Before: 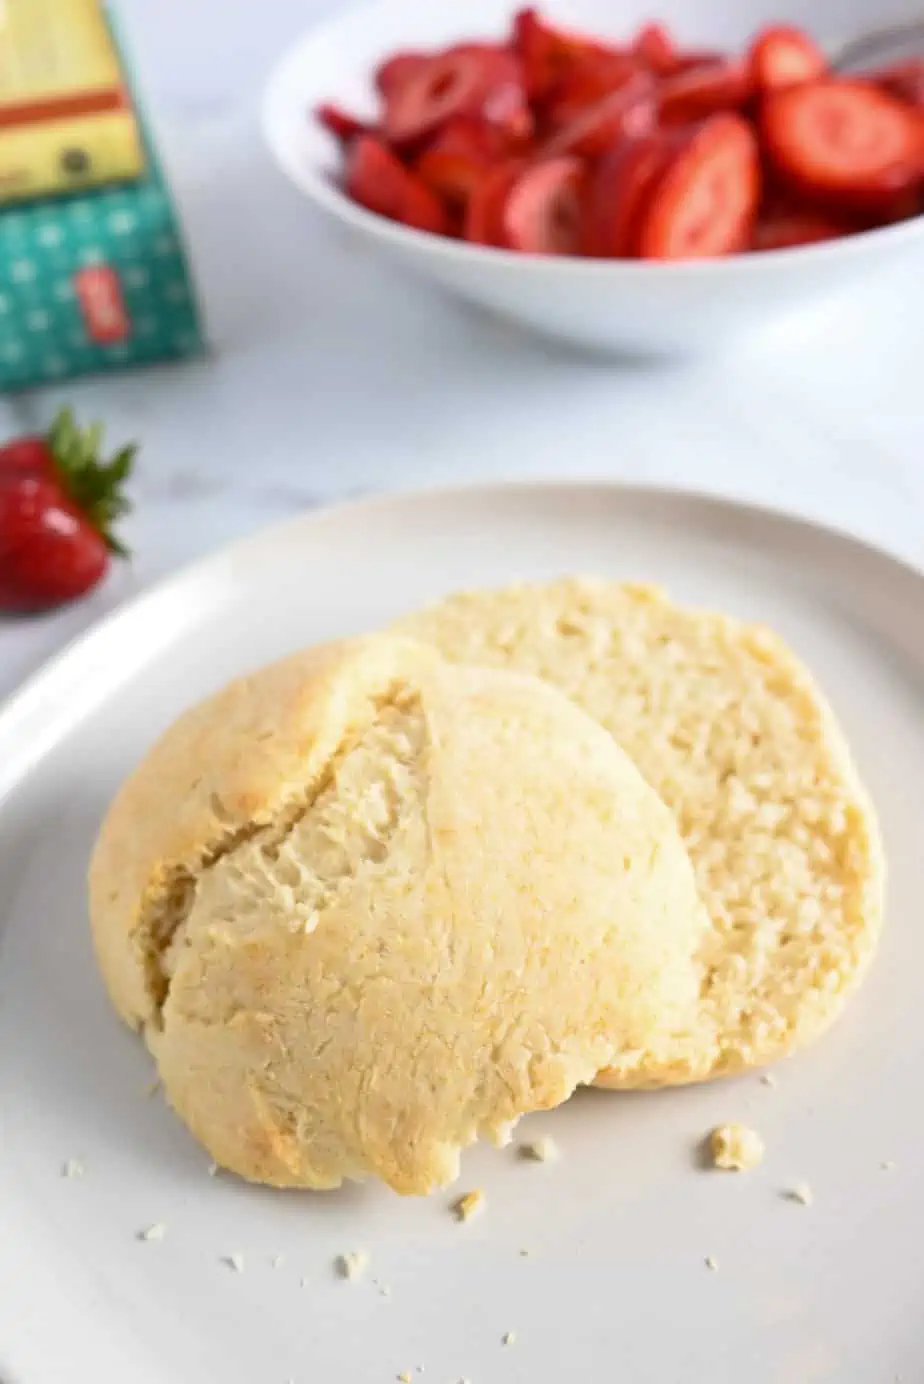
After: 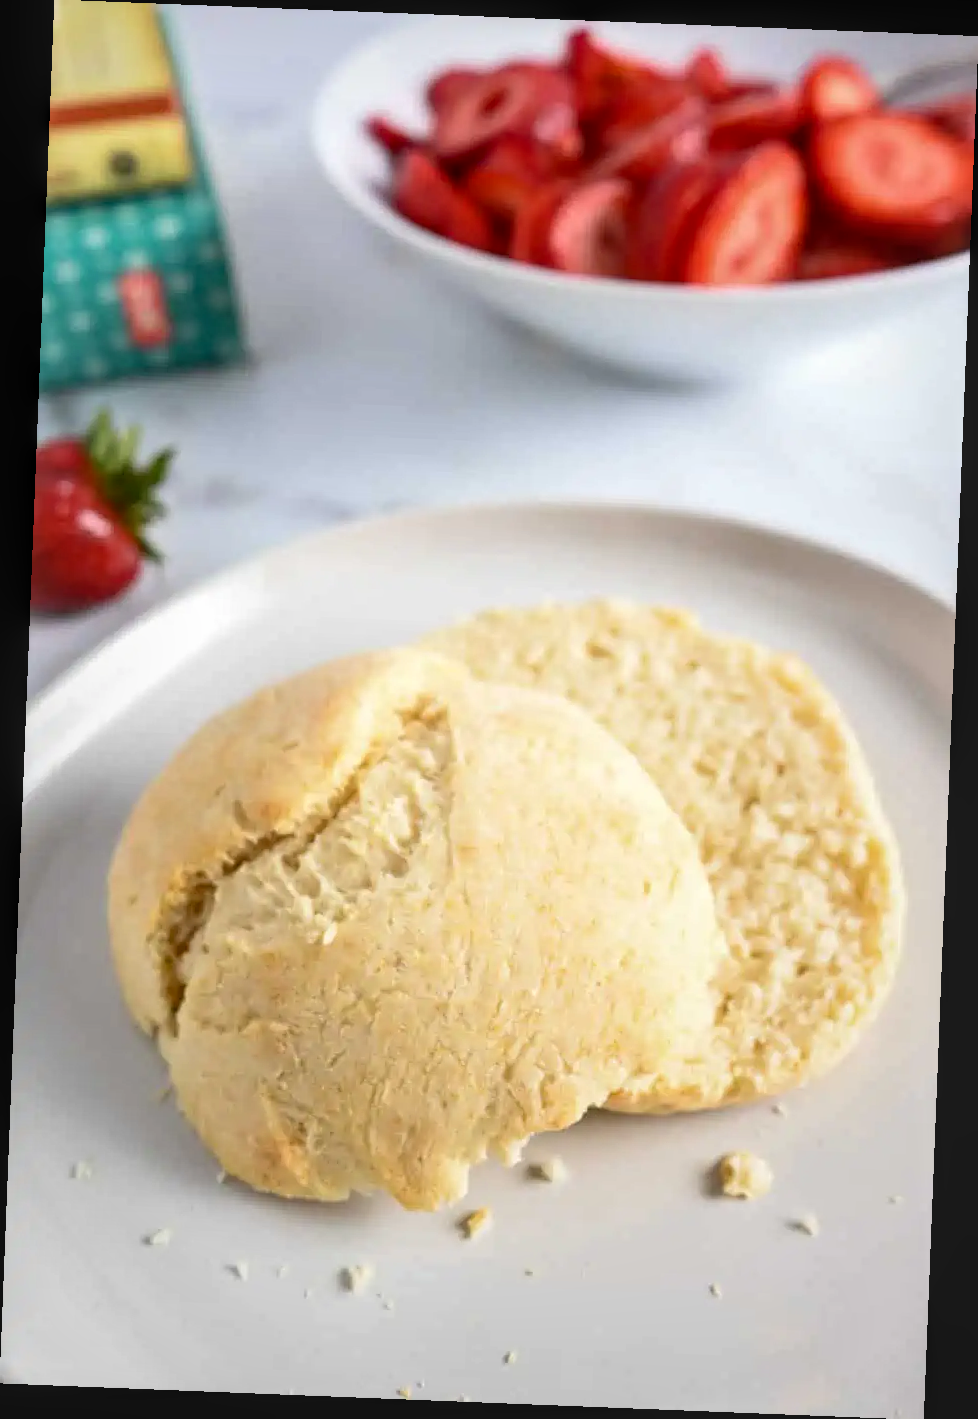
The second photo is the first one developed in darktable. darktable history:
local contrast: on, module defaults
rotate and perspective: rotation 2.27°, automatic cropping off
